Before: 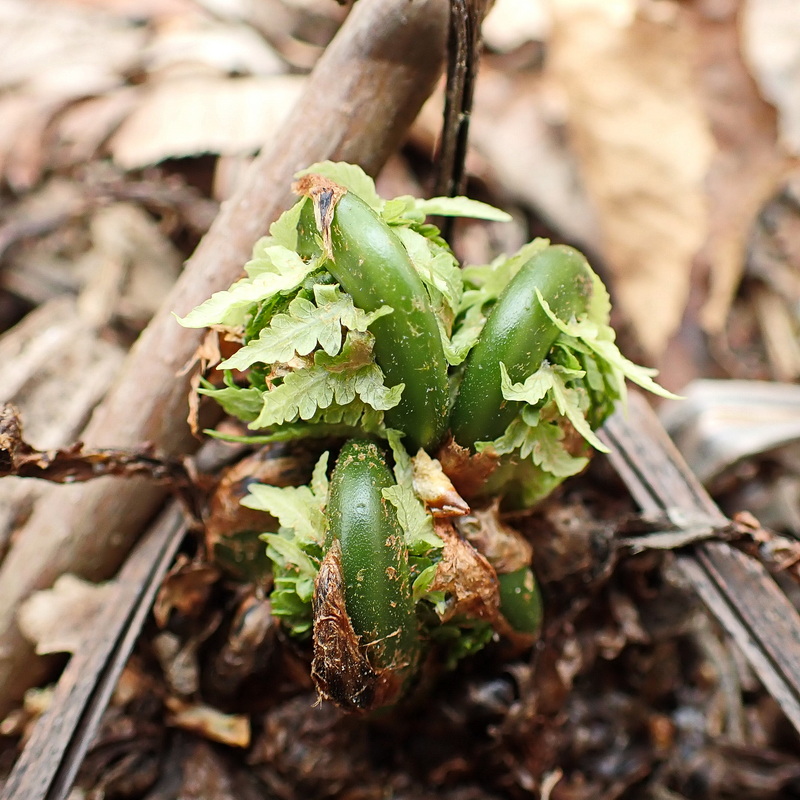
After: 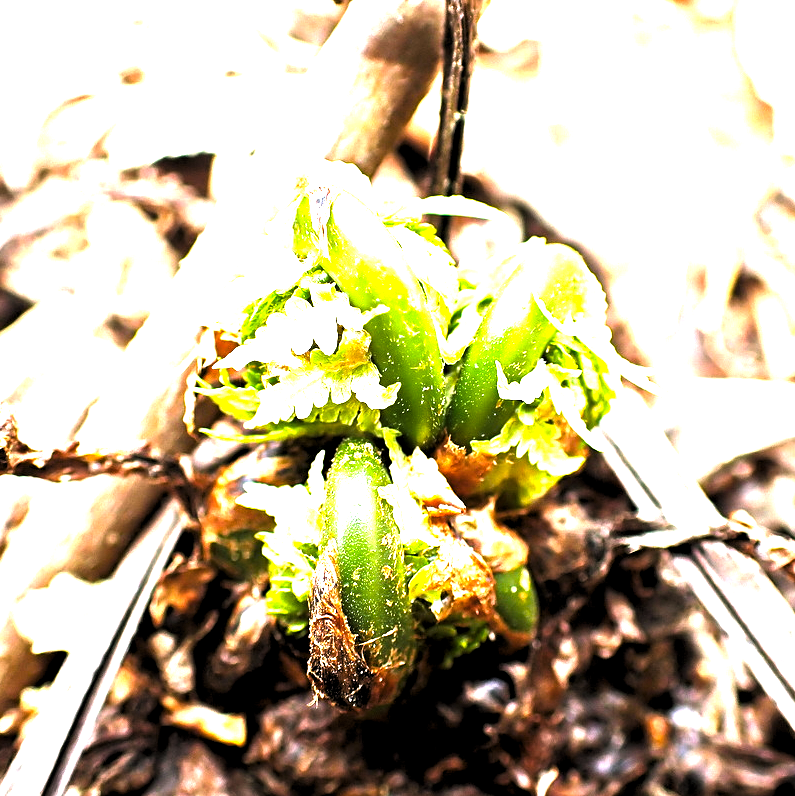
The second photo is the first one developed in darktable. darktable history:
crop and rotate: left 0.614%, top 0.179%, bottom 0.309%
levels: levels [0.129, 0.519, 0.867]
color balance rgb: shadows lift › chroma 2%, shadows lift › hue 217.2°, power › chroma 0.25%, power › hue 60°, highlights gain › chroma 1.5%, highlights gain › hue 309.6°, global offset › luminance -0.5%, perceptual saturation grading › global saturation 15%, global vibrance 20%
exposure: black level correction 0, exposure 1.975 EV, compensate exposure bias true, compensate highlight preservation false
